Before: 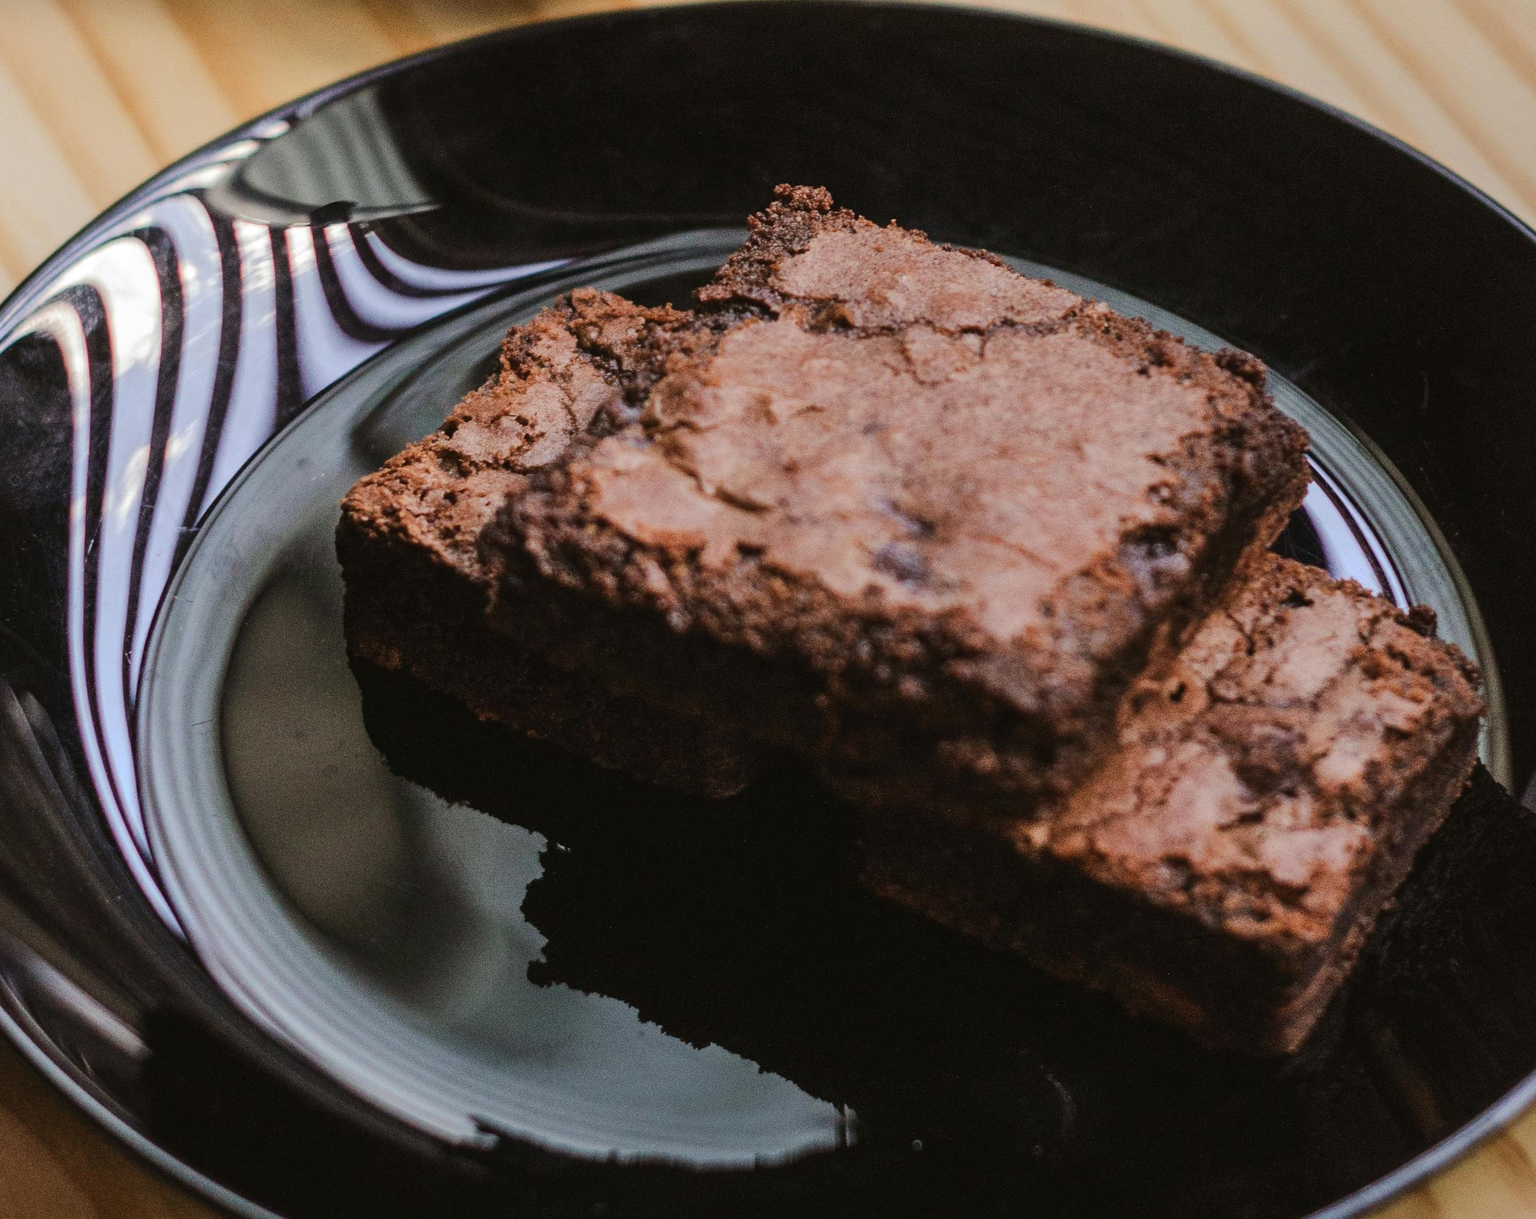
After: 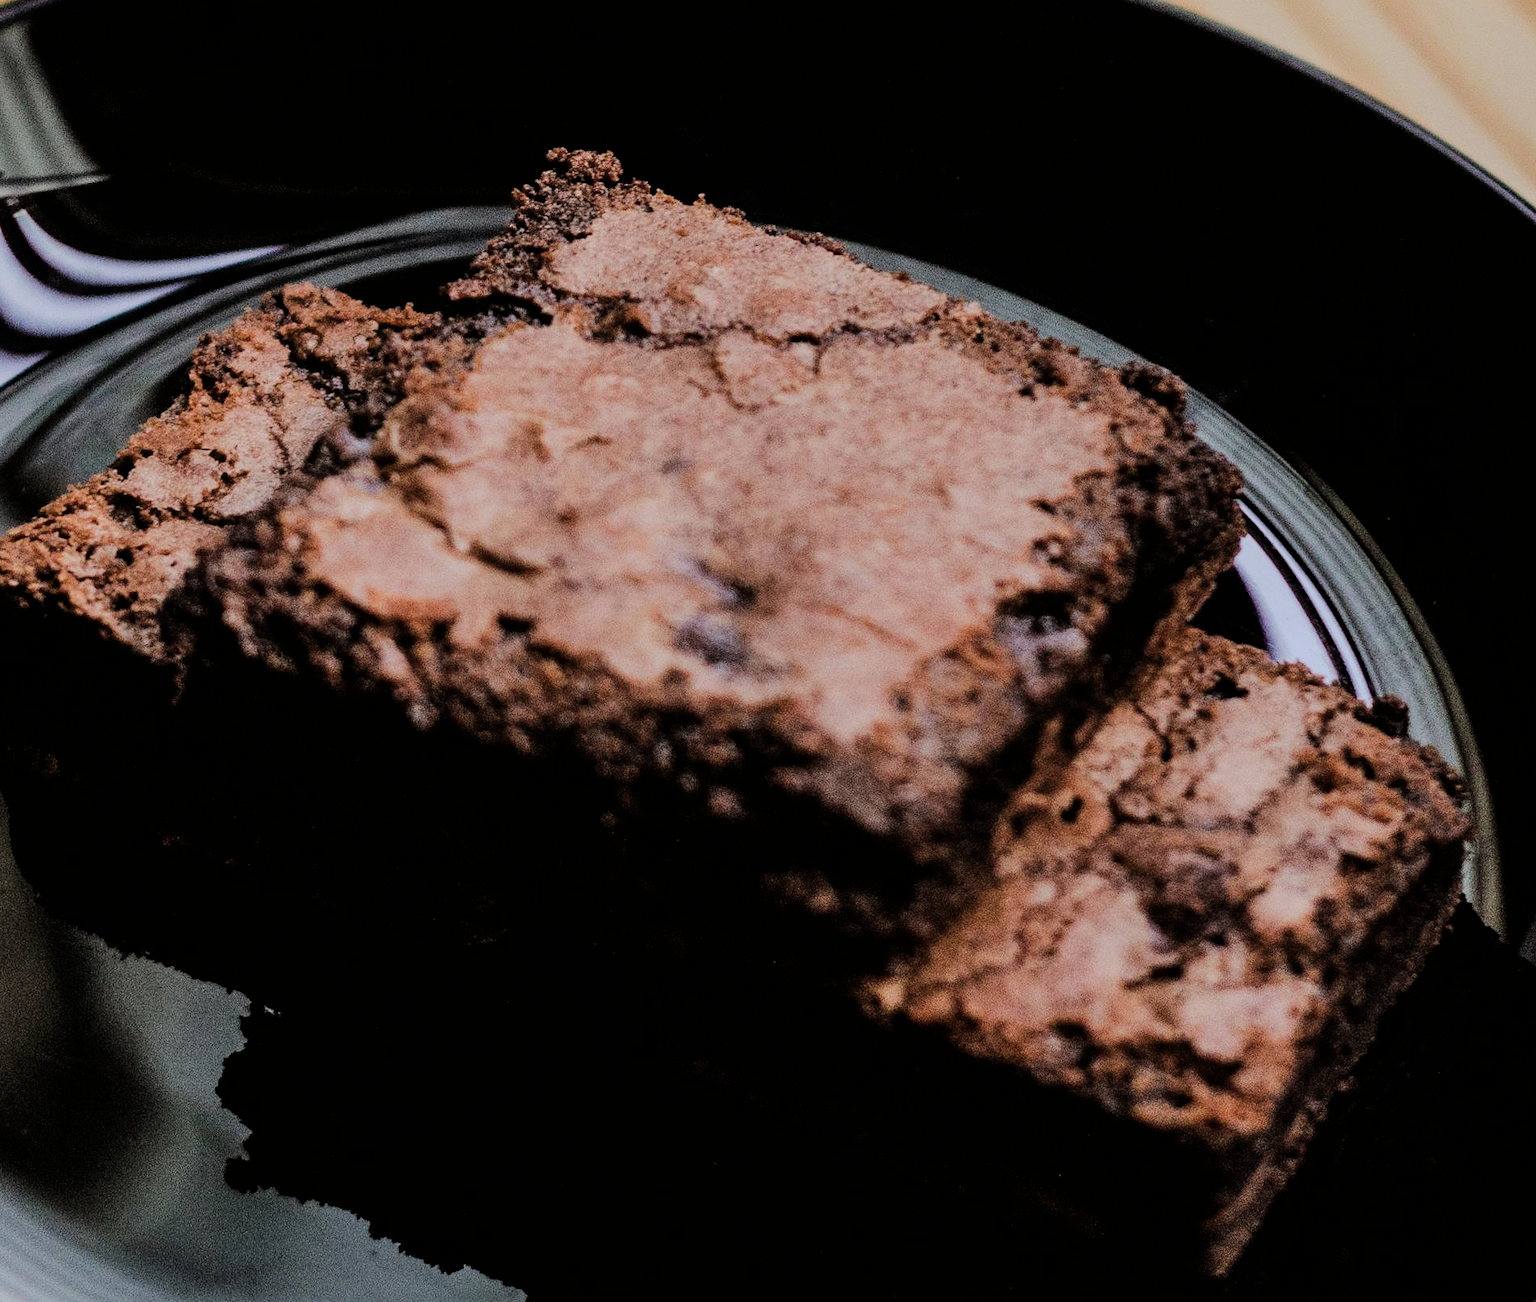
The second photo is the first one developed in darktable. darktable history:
crop: left 23.095%, top 5.827%, bottom 11.854%
filmic rgb: black relative exposure -5 EV, hardness 2.88, contrast 1.3, highlights saturation mix -30%
